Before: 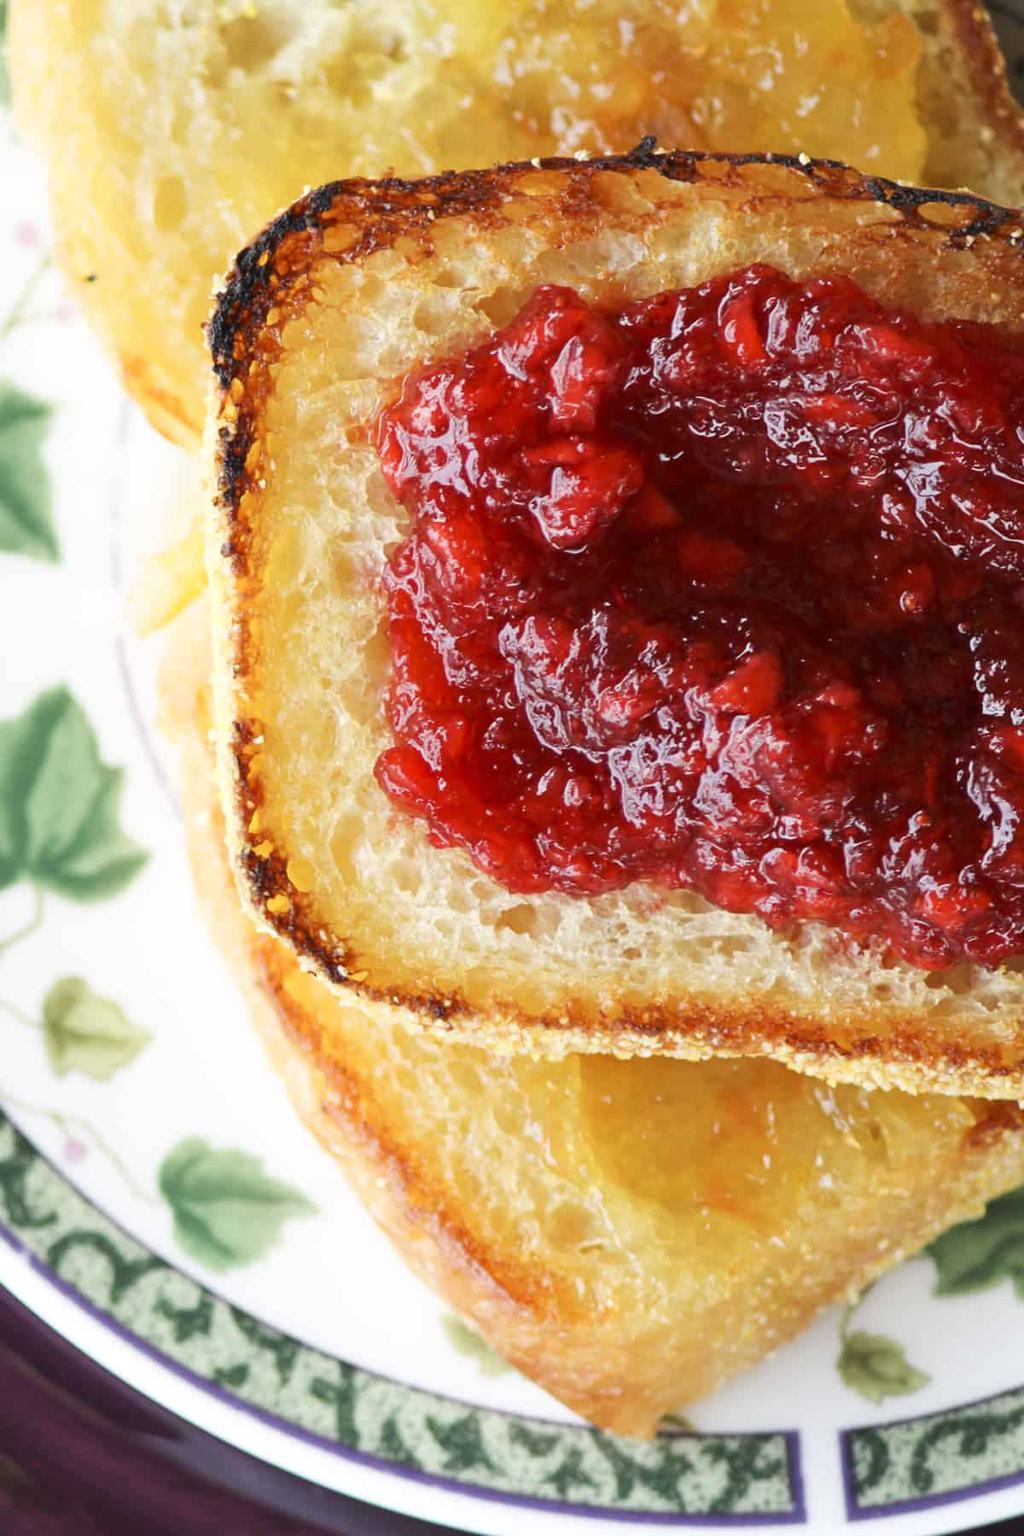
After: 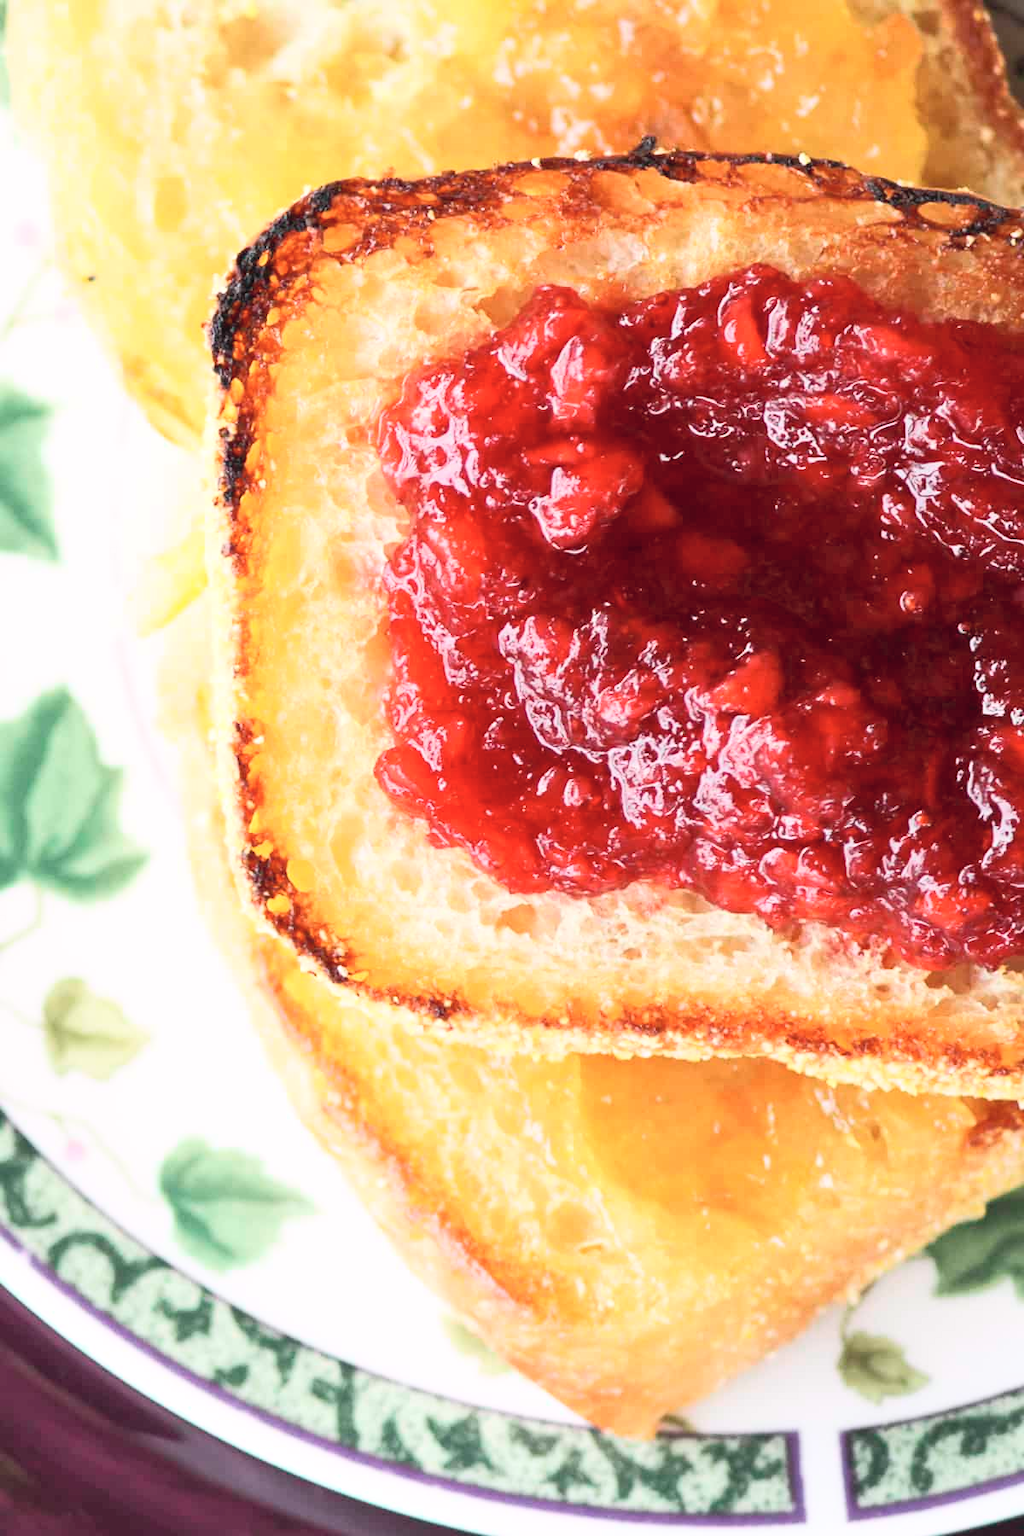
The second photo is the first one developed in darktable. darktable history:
tone curve: curves: ch0 [(0.003, 0.029) (0.188, 0.252) (0.46, 0.56) (0.608, 0.748) (0.871, 0.955) (1, 1)]; ch1 [(0, 0) (0.35, 0.356) (0.45, 0.453) (0.508, 0.515) (0.618, 0.634) (1, 1)]; ch2 [(0, 0) (0.456, 0.469) (0.5, 0.5) (0.634, 0.625) (1, 1)], color space Lab, independent channels, preserve colors none
fill light: on, module defaults
